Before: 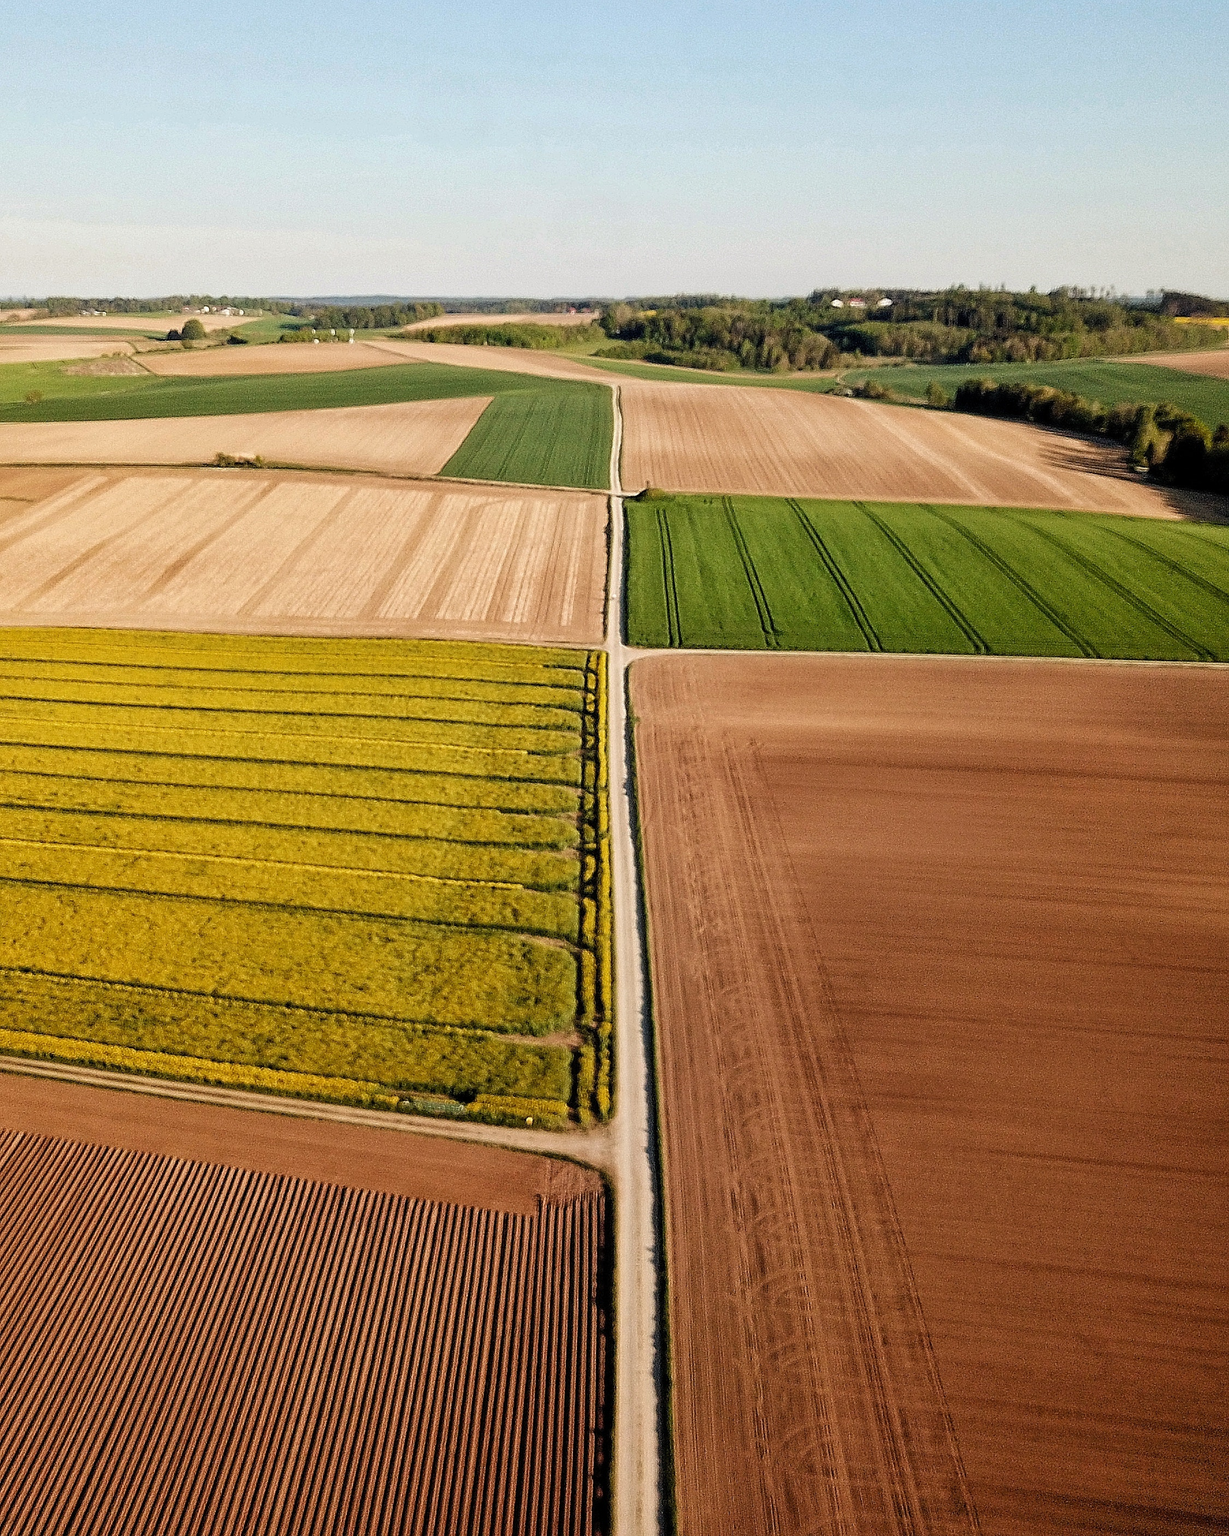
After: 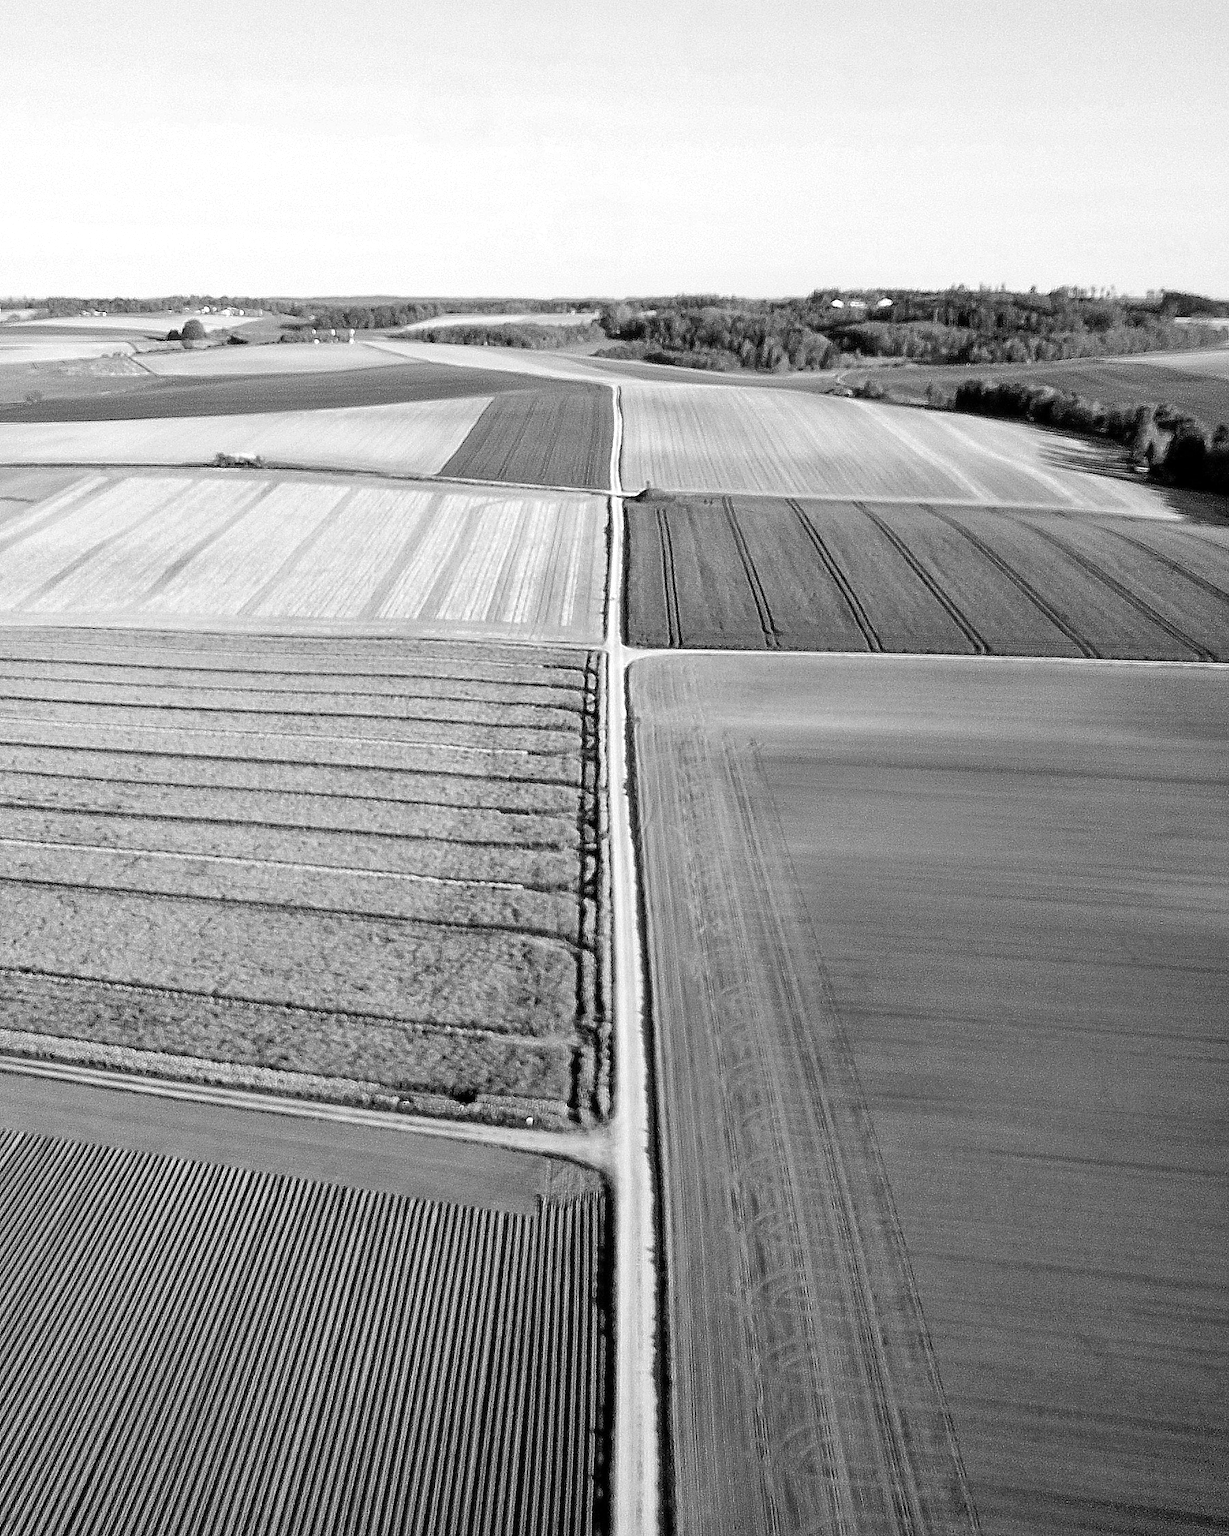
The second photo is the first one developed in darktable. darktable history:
contrast brightness saturation: saturation -1
monochrome: a 32, b 64, size 2.3
exposure: exposure 0.515 EV, compensate highlight preservation false
